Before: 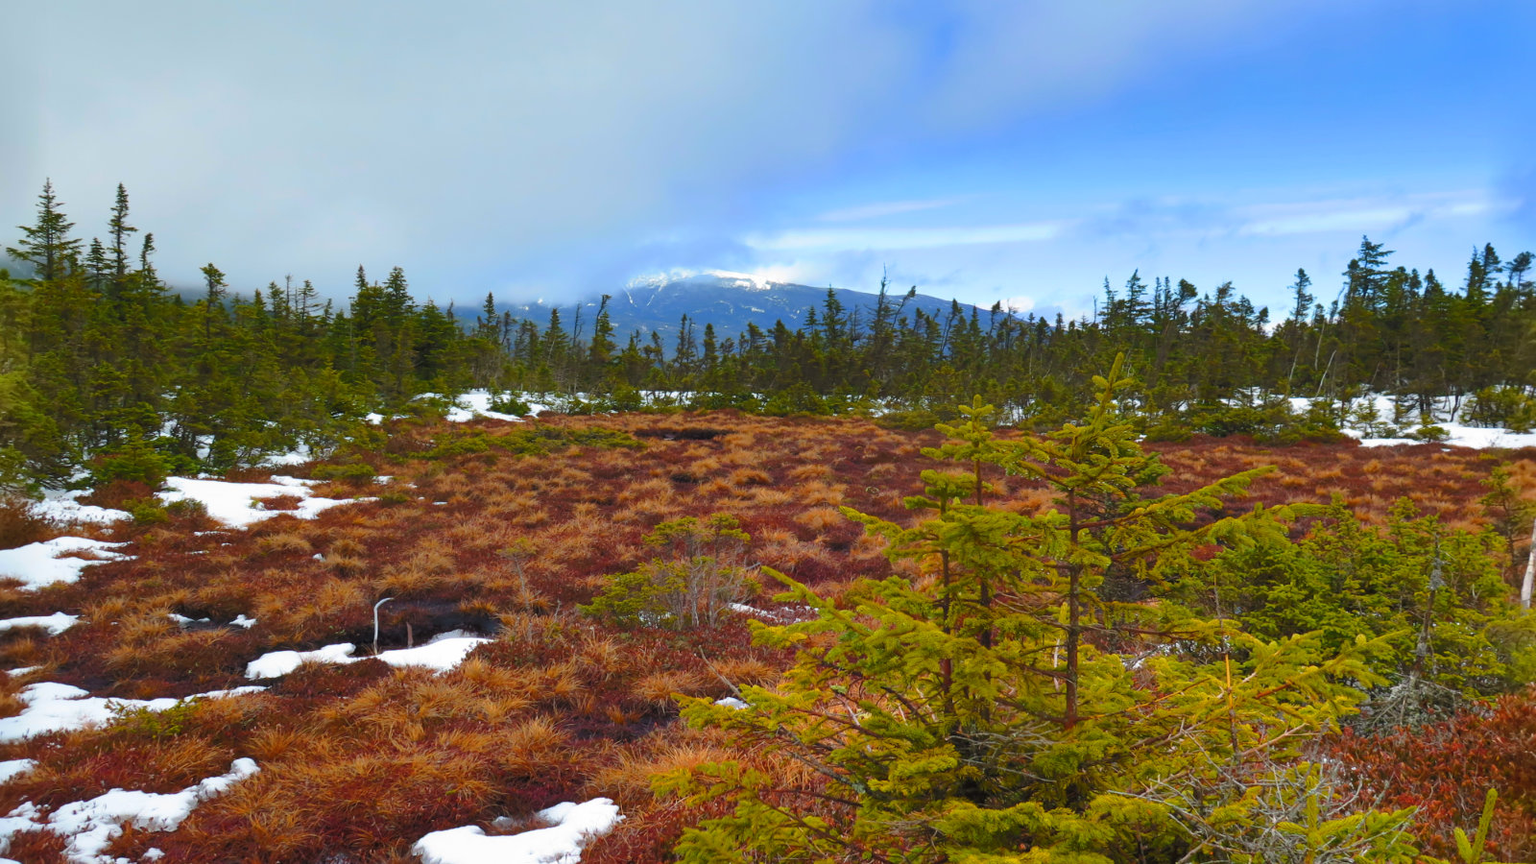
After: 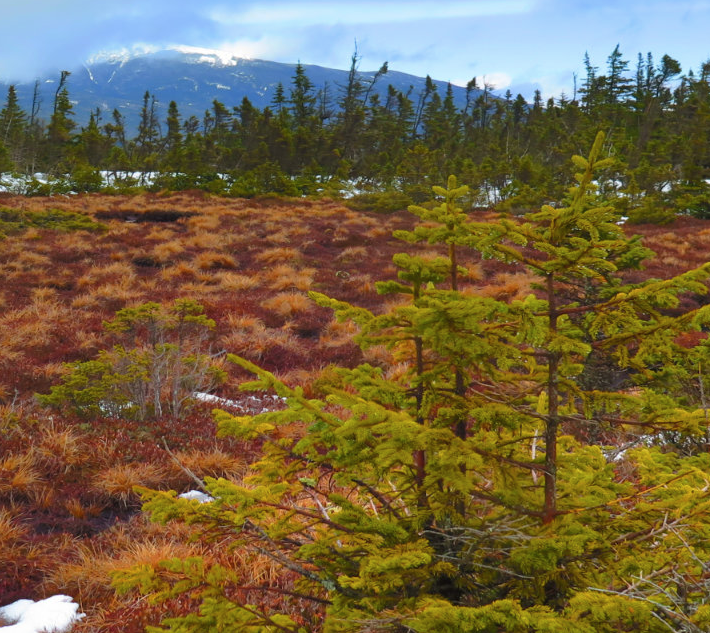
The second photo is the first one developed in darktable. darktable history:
crop: left 35.432%, top 26.233%, right 20.145%, bottom 3.432%
contrast brightness saturation: saturation -0.05
